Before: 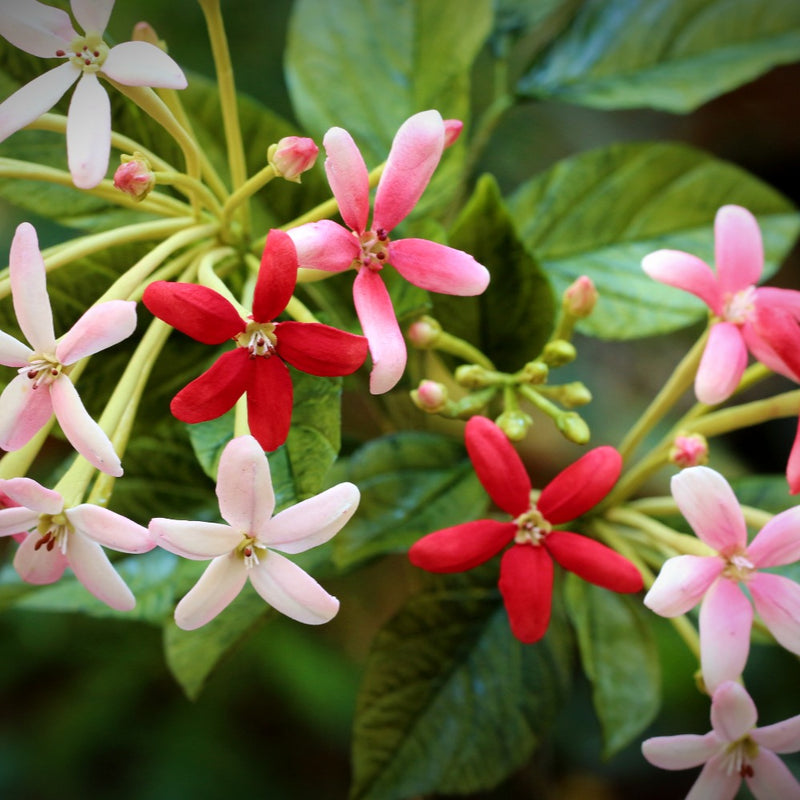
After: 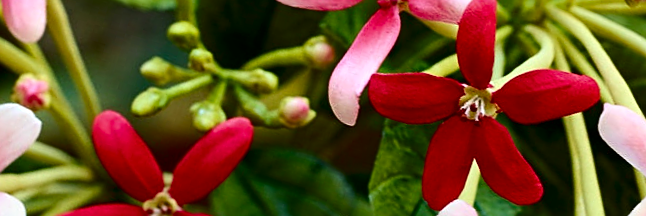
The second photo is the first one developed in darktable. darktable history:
sharpen: on, module defaults
contrast brightness saturation: contrast 0.19, brightness -0.24, saturation 0.11
crop and rotate: angle 16.12°, top 30.835%, bottom 35.653%
